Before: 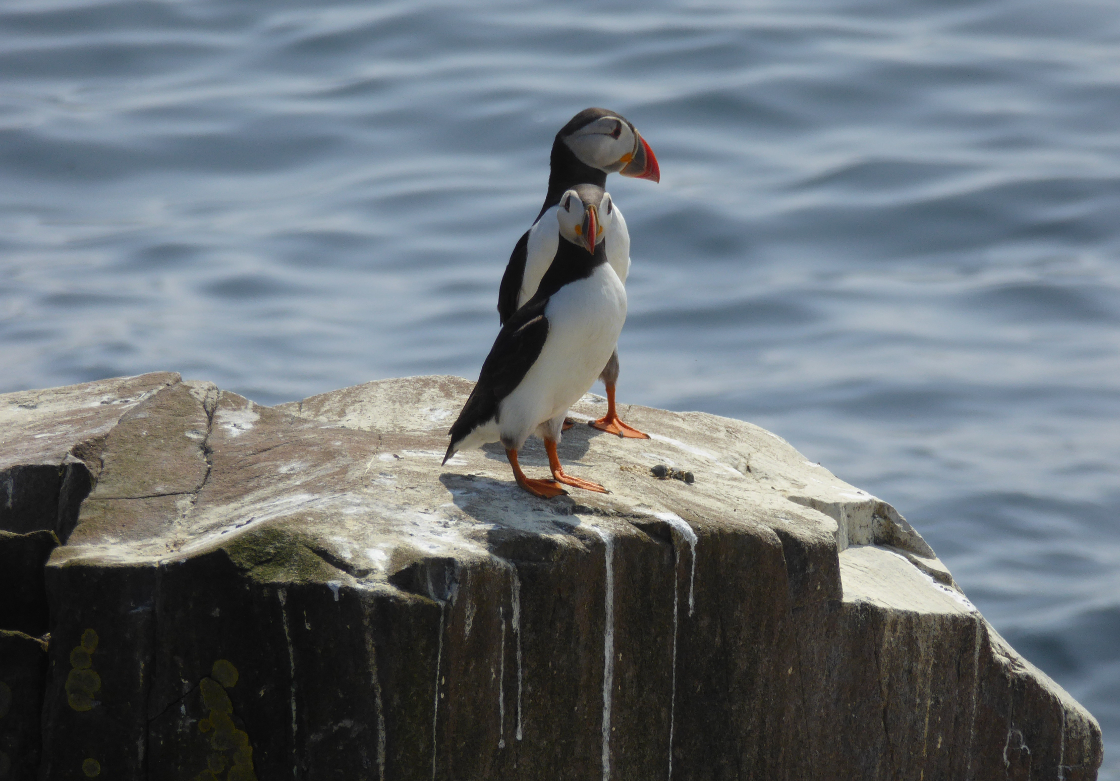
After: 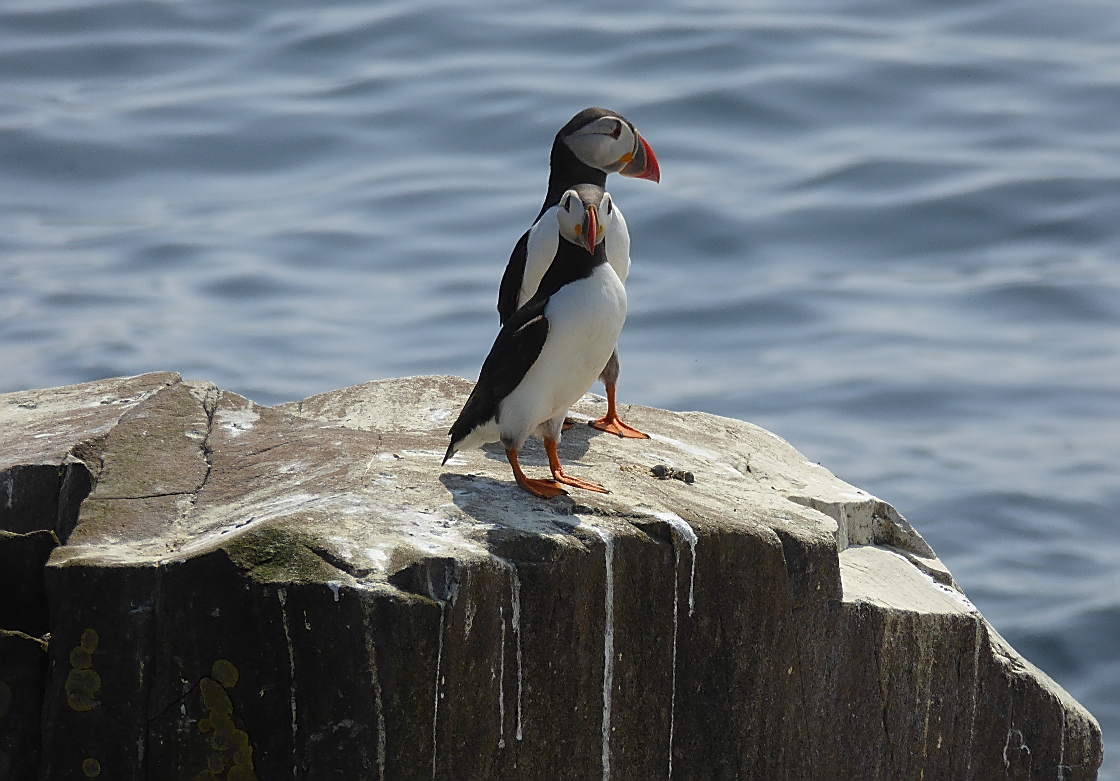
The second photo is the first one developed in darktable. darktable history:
exposure: compensate highlight preservation false
sharpen: radius 1.374, amount 1.235, threshold 0.606
